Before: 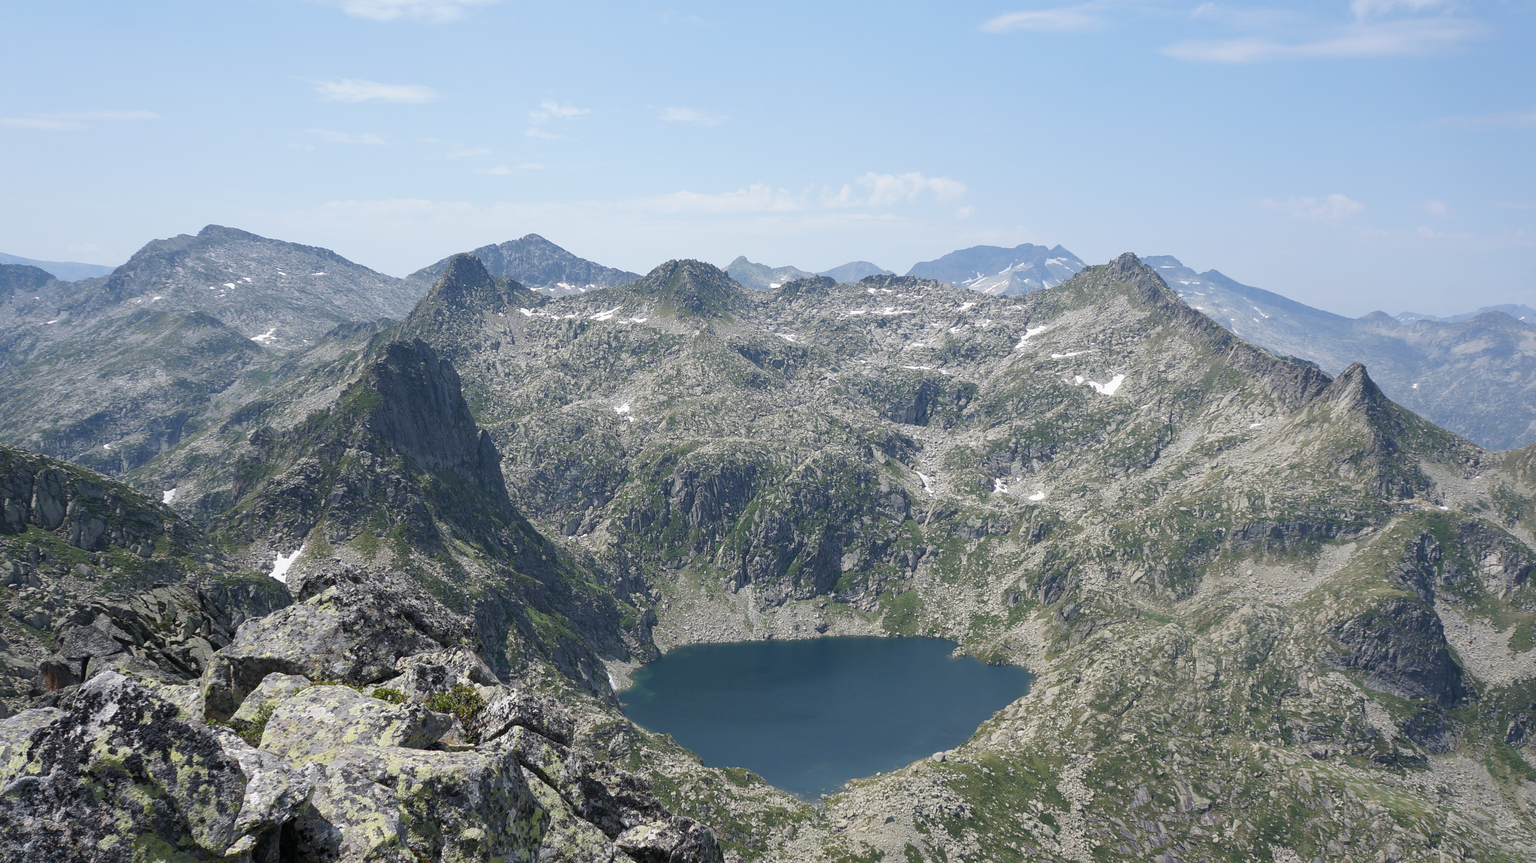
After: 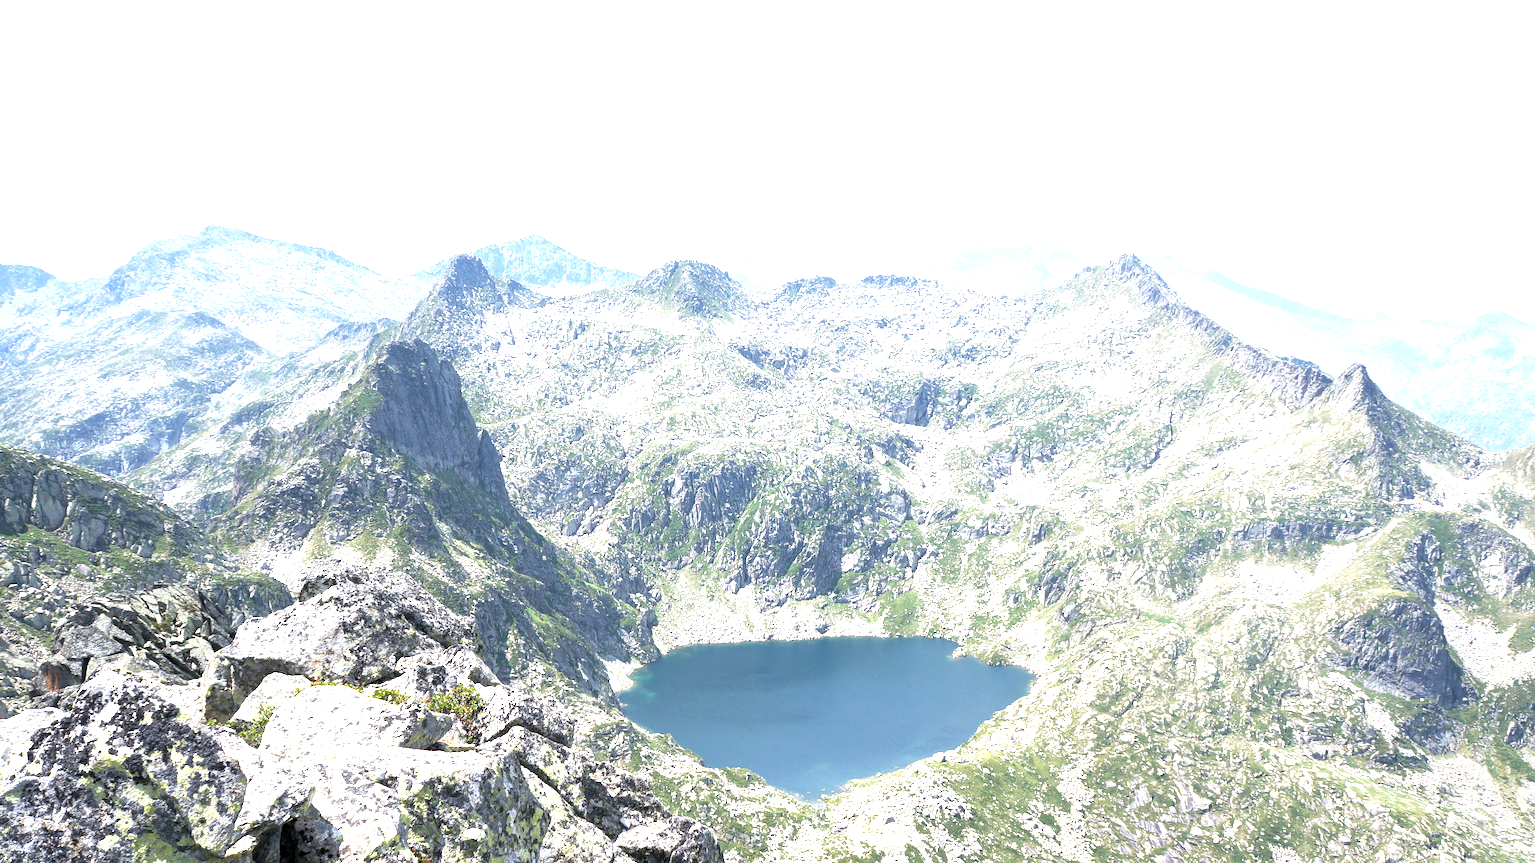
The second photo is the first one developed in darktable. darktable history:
exposure: black level correction 0.002, exposure 1.988 EV, compensate highlight preservation false
